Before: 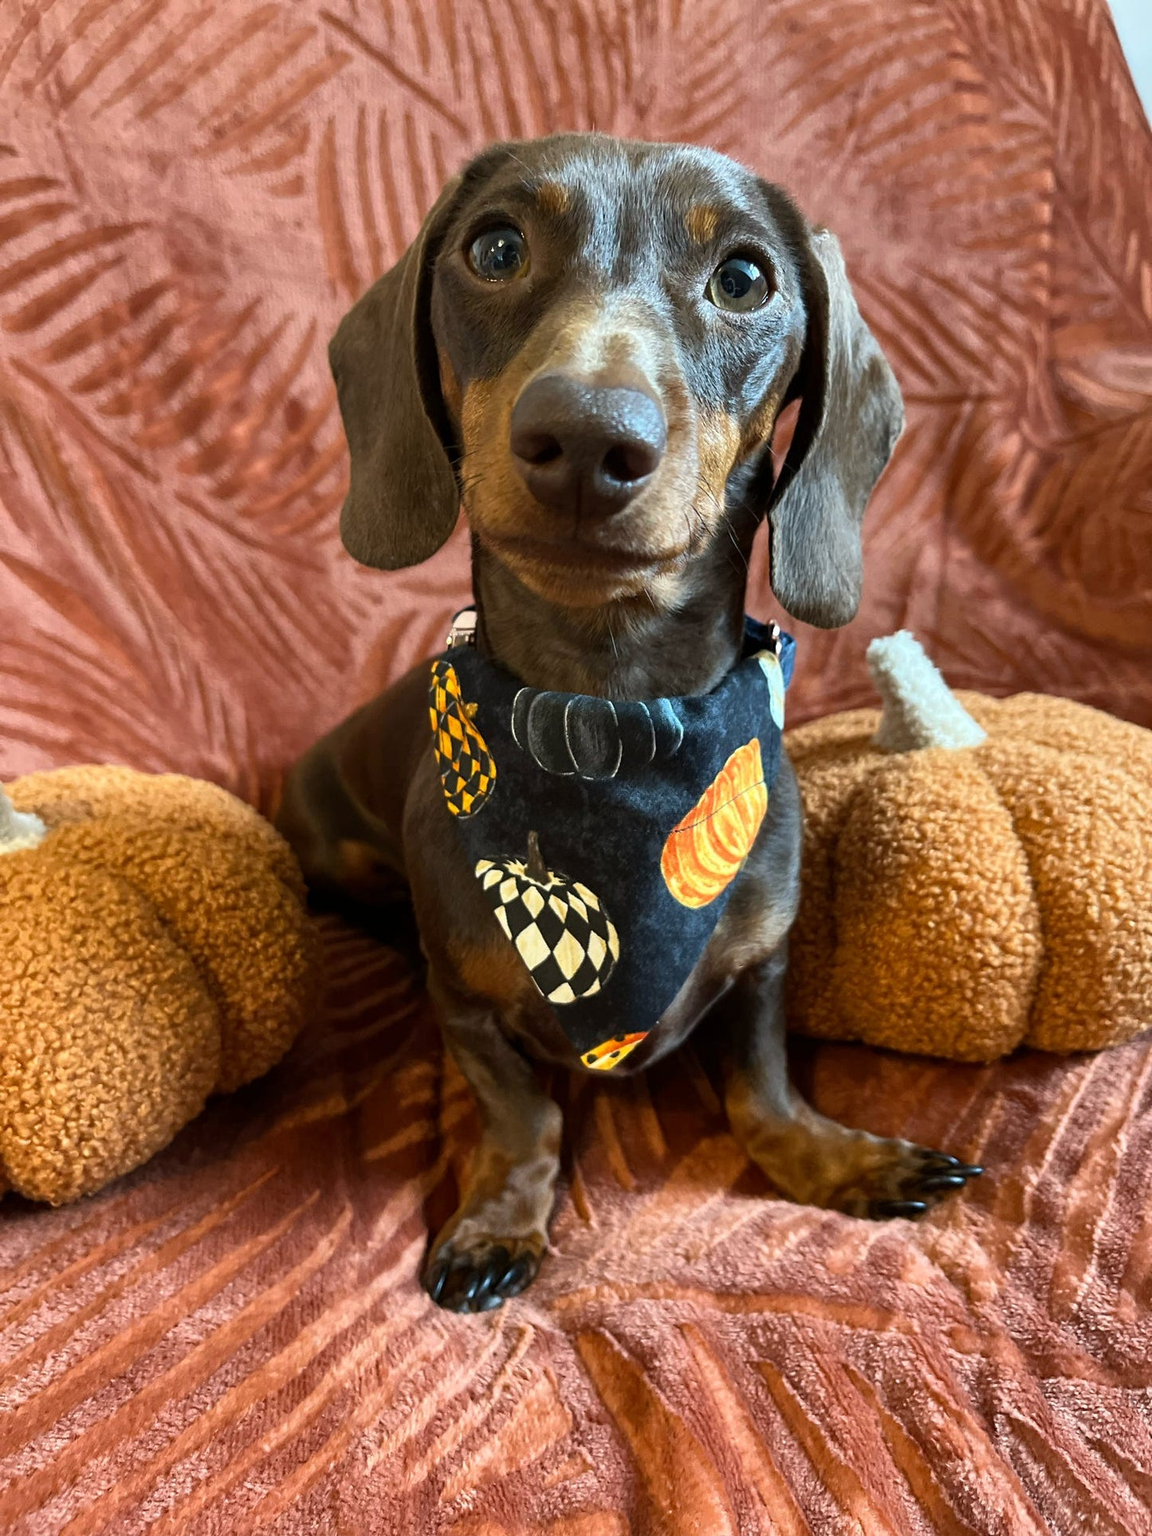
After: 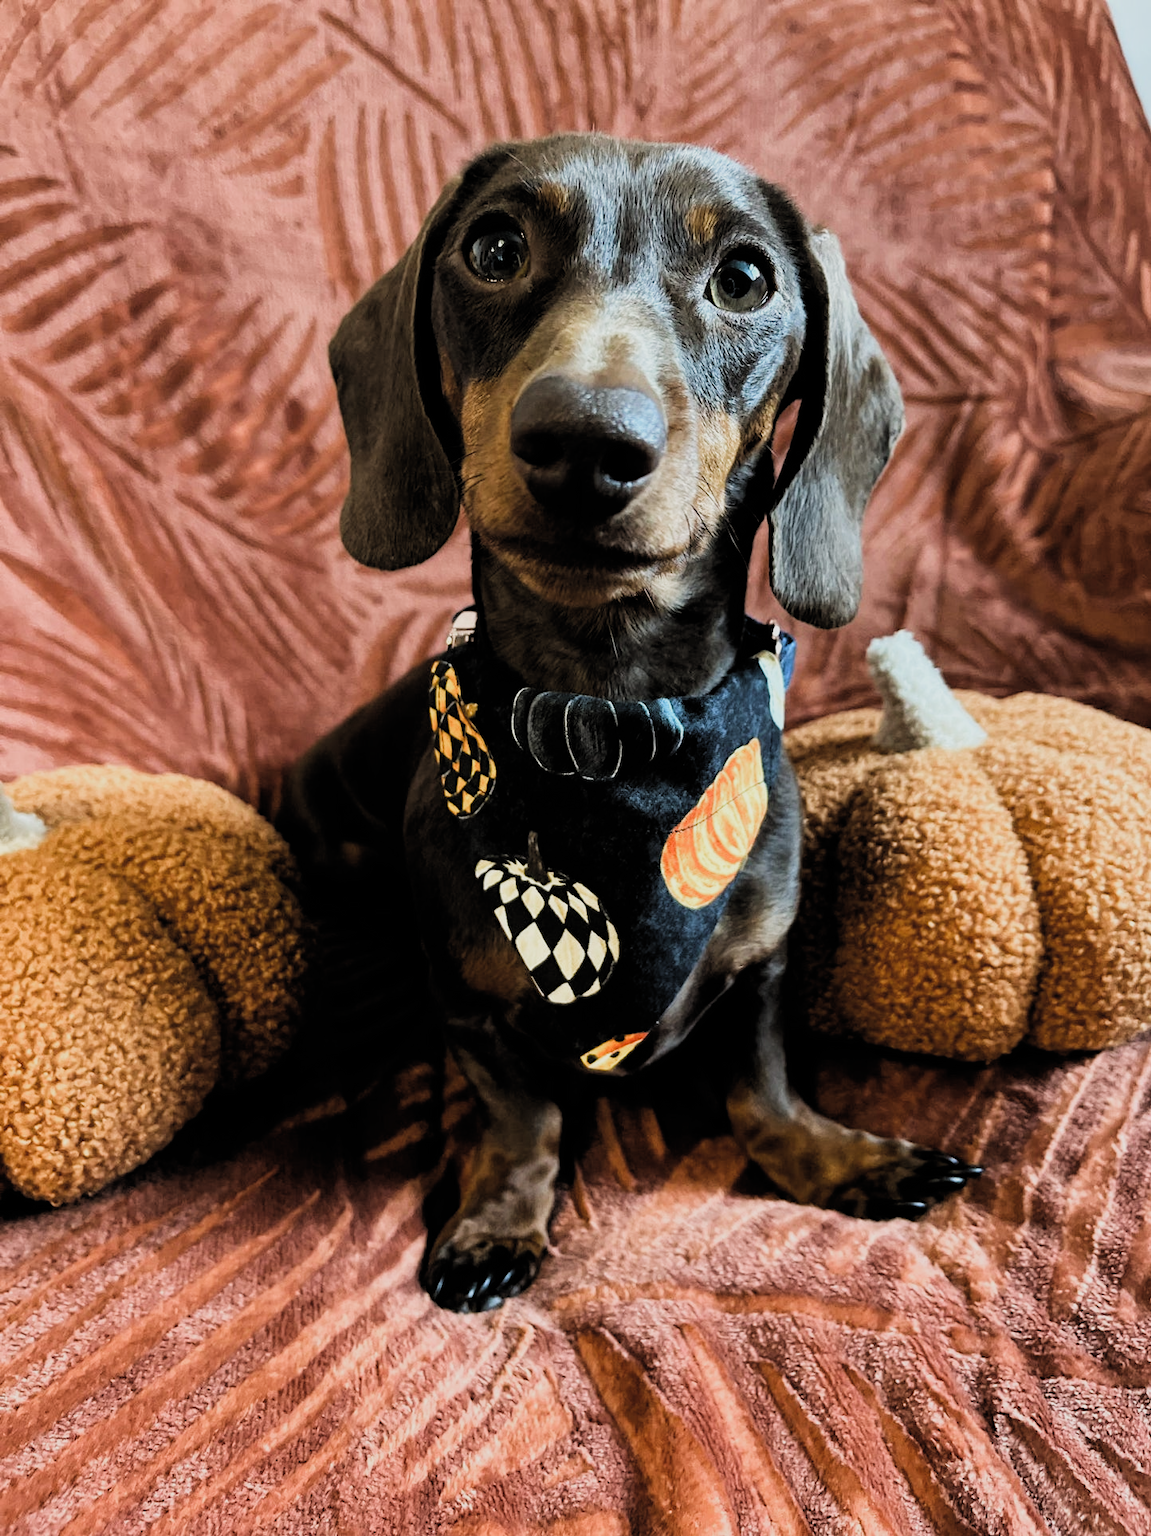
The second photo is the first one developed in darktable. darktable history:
filmic rgb: black relative exposure -5.09 EV, white relative exposure 3.97 EV, hardness 2.89, contrast 1.298, highlights saturation mix -10%, add noise in highlights 0.002, preserve chrominance luminance Y, color science v3 (2019), use custom middle-gray values true, contrast in highlights soft
